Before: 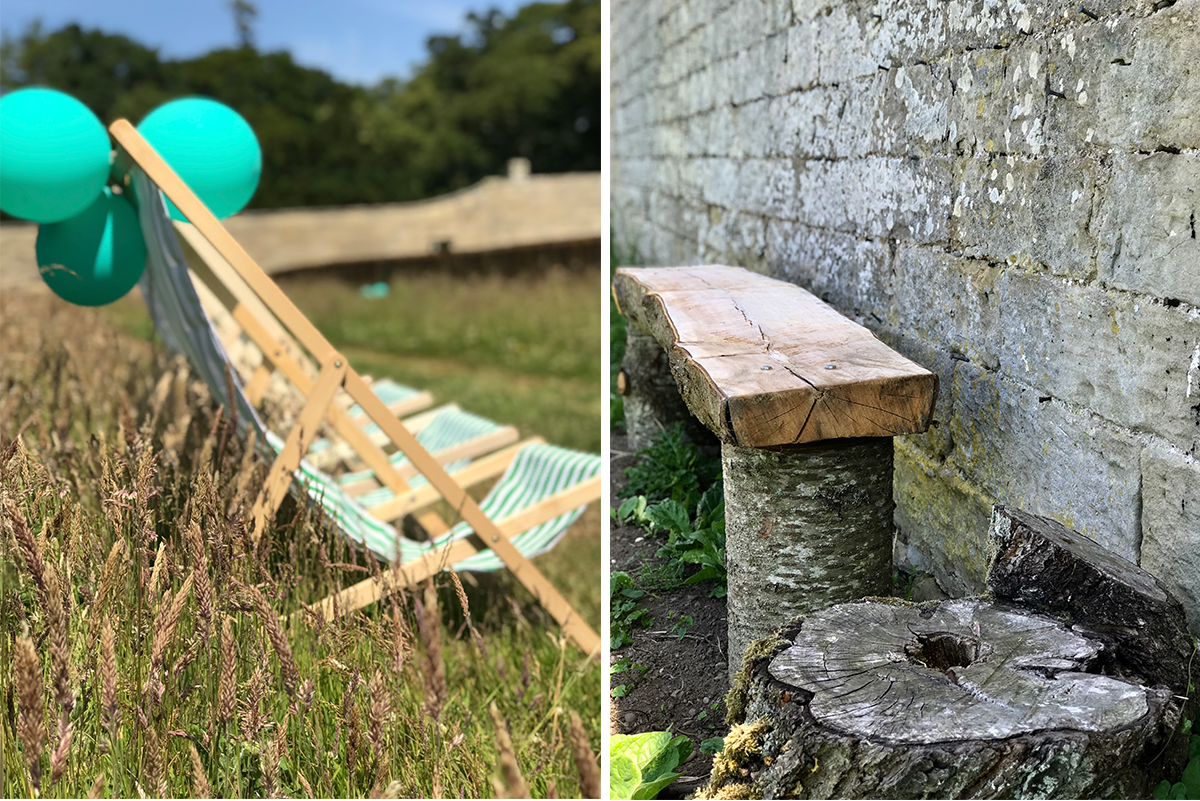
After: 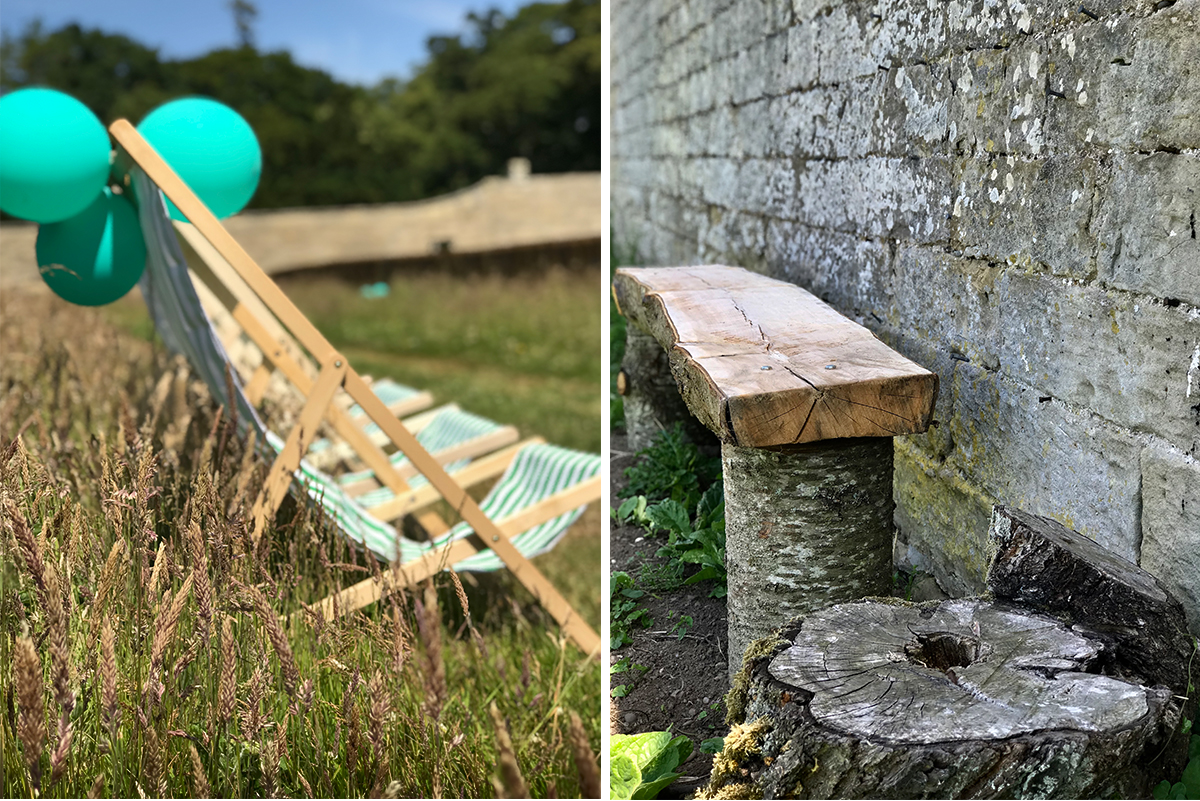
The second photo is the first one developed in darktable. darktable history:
tone equalizer: edges refinement/feathering 500, mask exposure compensation -1.57 EV, preserve details no
shadows and highlights: shadows 17.44, highlights -84.29, shadows color adjustment 99.14%, highlights color adjustment 0.837%, soften with gaussian
